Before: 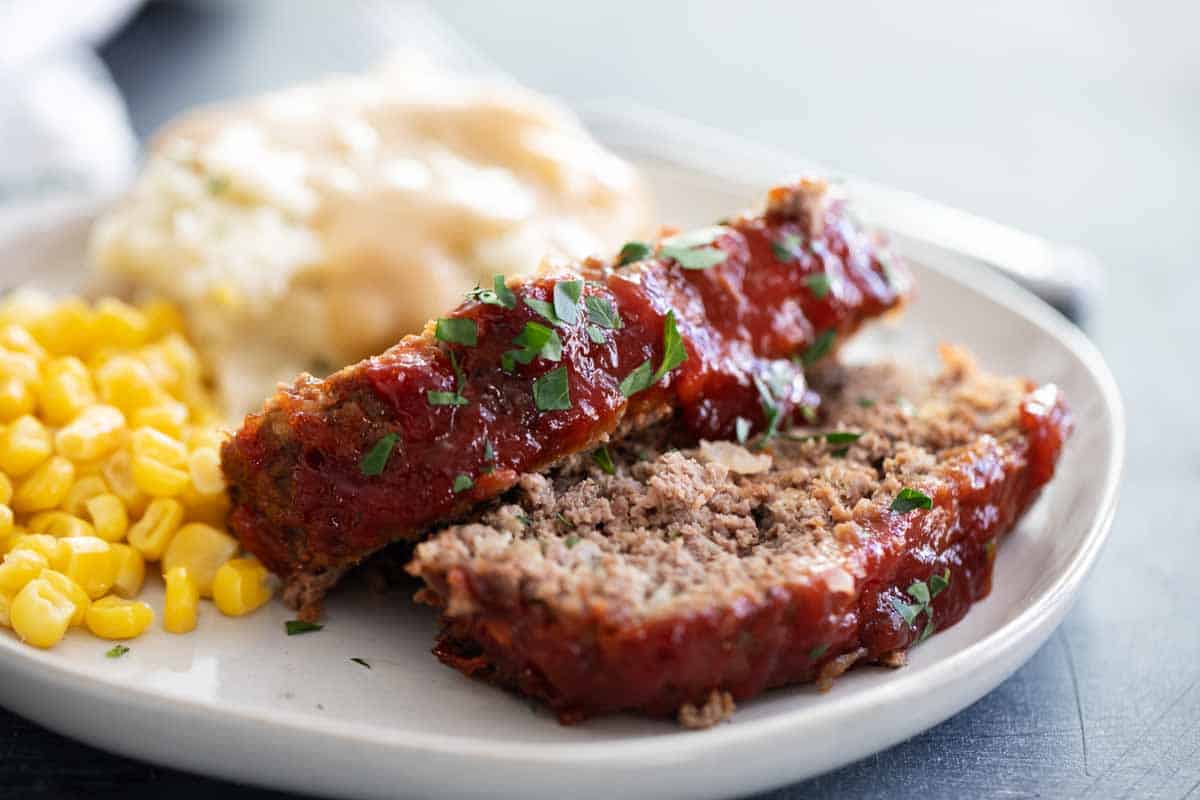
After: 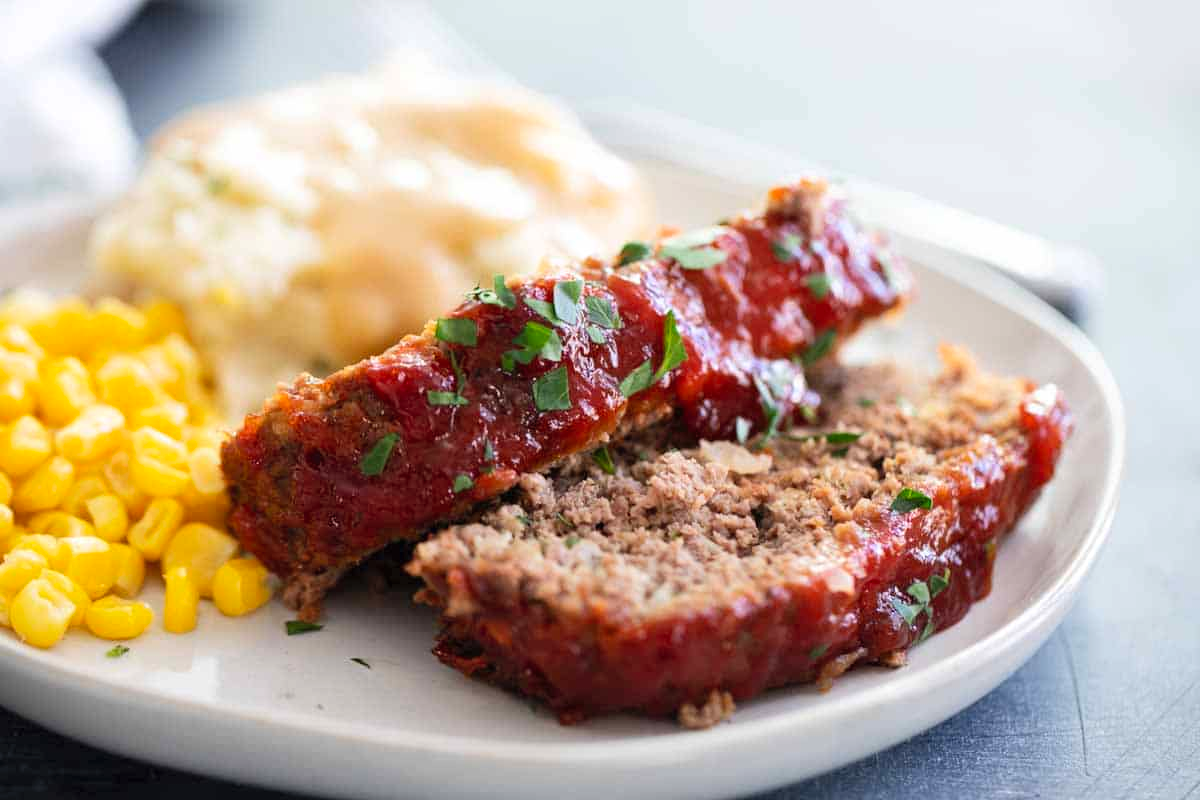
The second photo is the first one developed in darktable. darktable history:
contrast brightness saturation: contrast 0.07, brightness 0.077, saturation 0.183
tone equalizer: edges refinement/feathering 500, mask exposure compensation -1.57 EV, preserve details no
